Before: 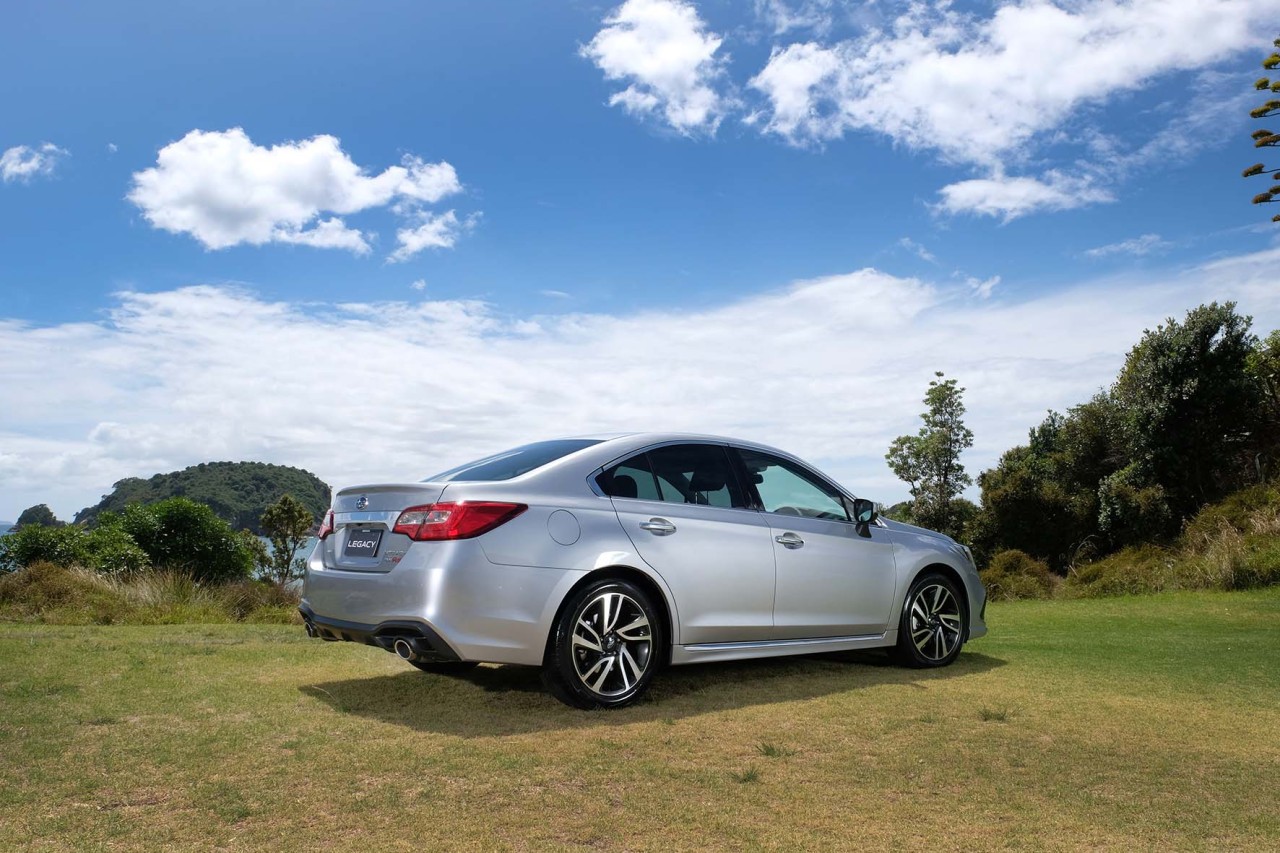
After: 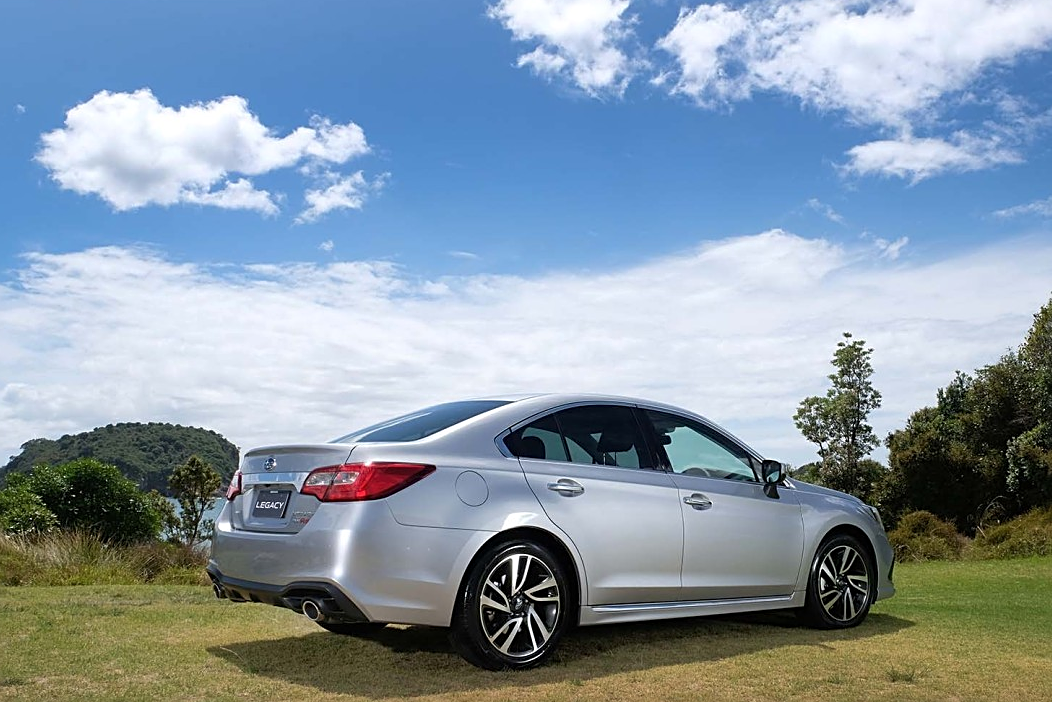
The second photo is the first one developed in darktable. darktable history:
sharpen: on, module defaults
tone equalizer: edges refinement/feathering 500, mask exposure compensation -1.57 EV, preserve details no
crop and rotate: left 7.238%, top 4.643%, right 10.51%, bottom 13.056%
